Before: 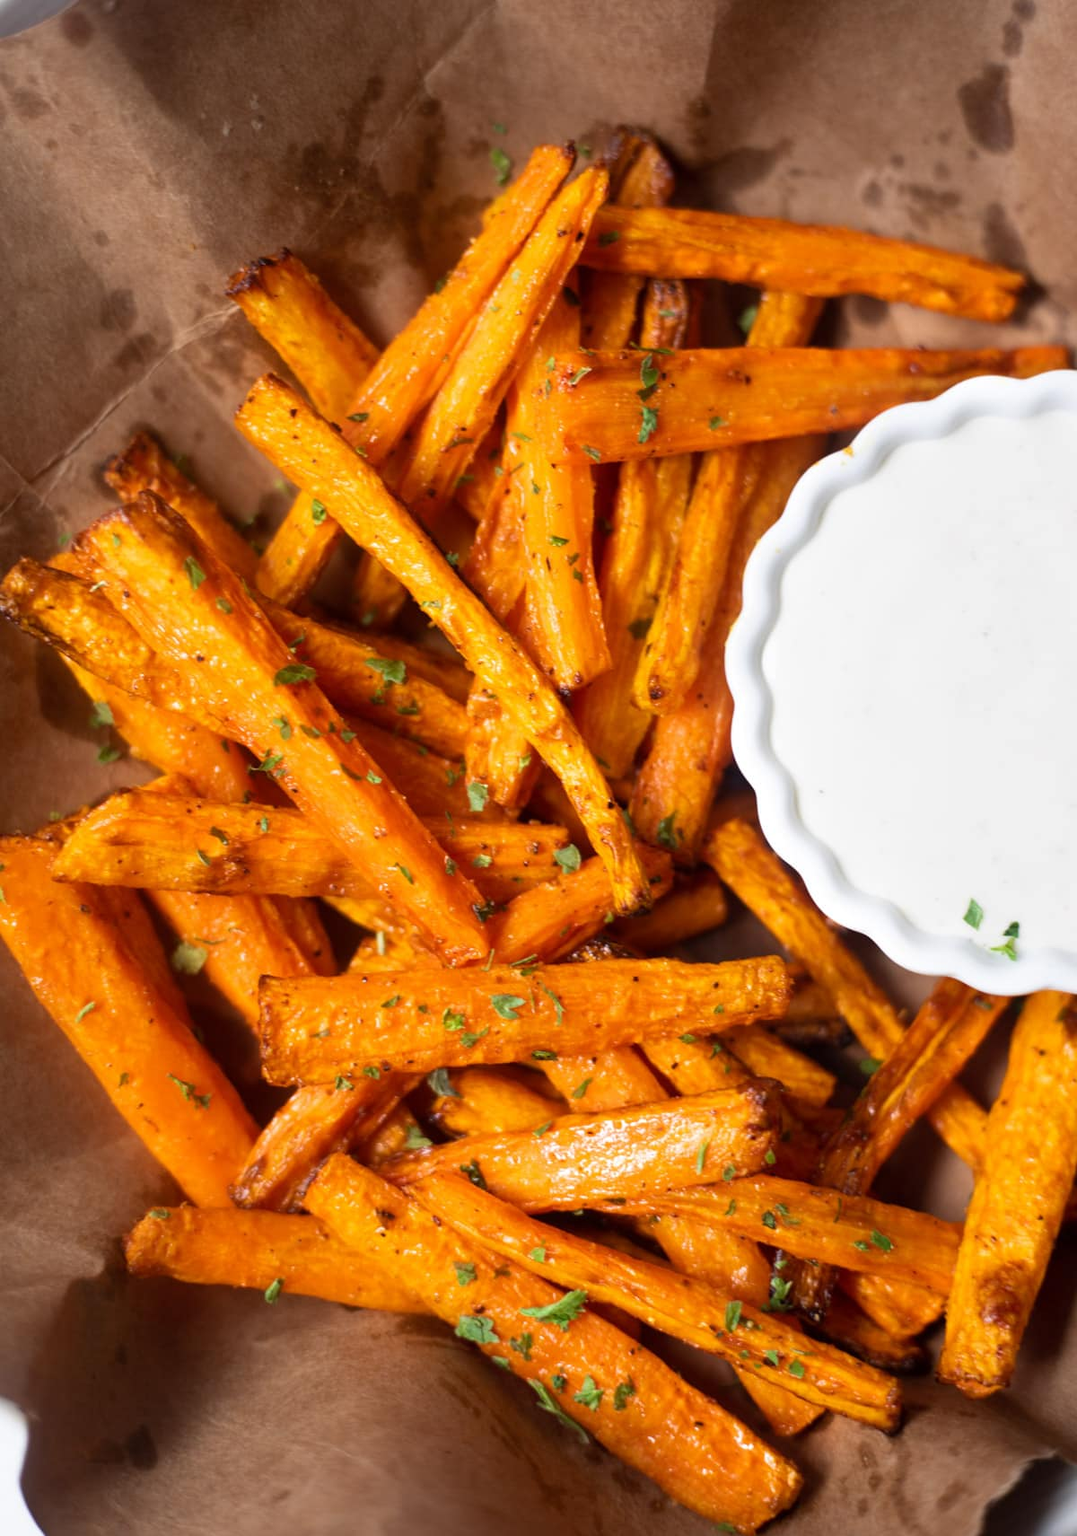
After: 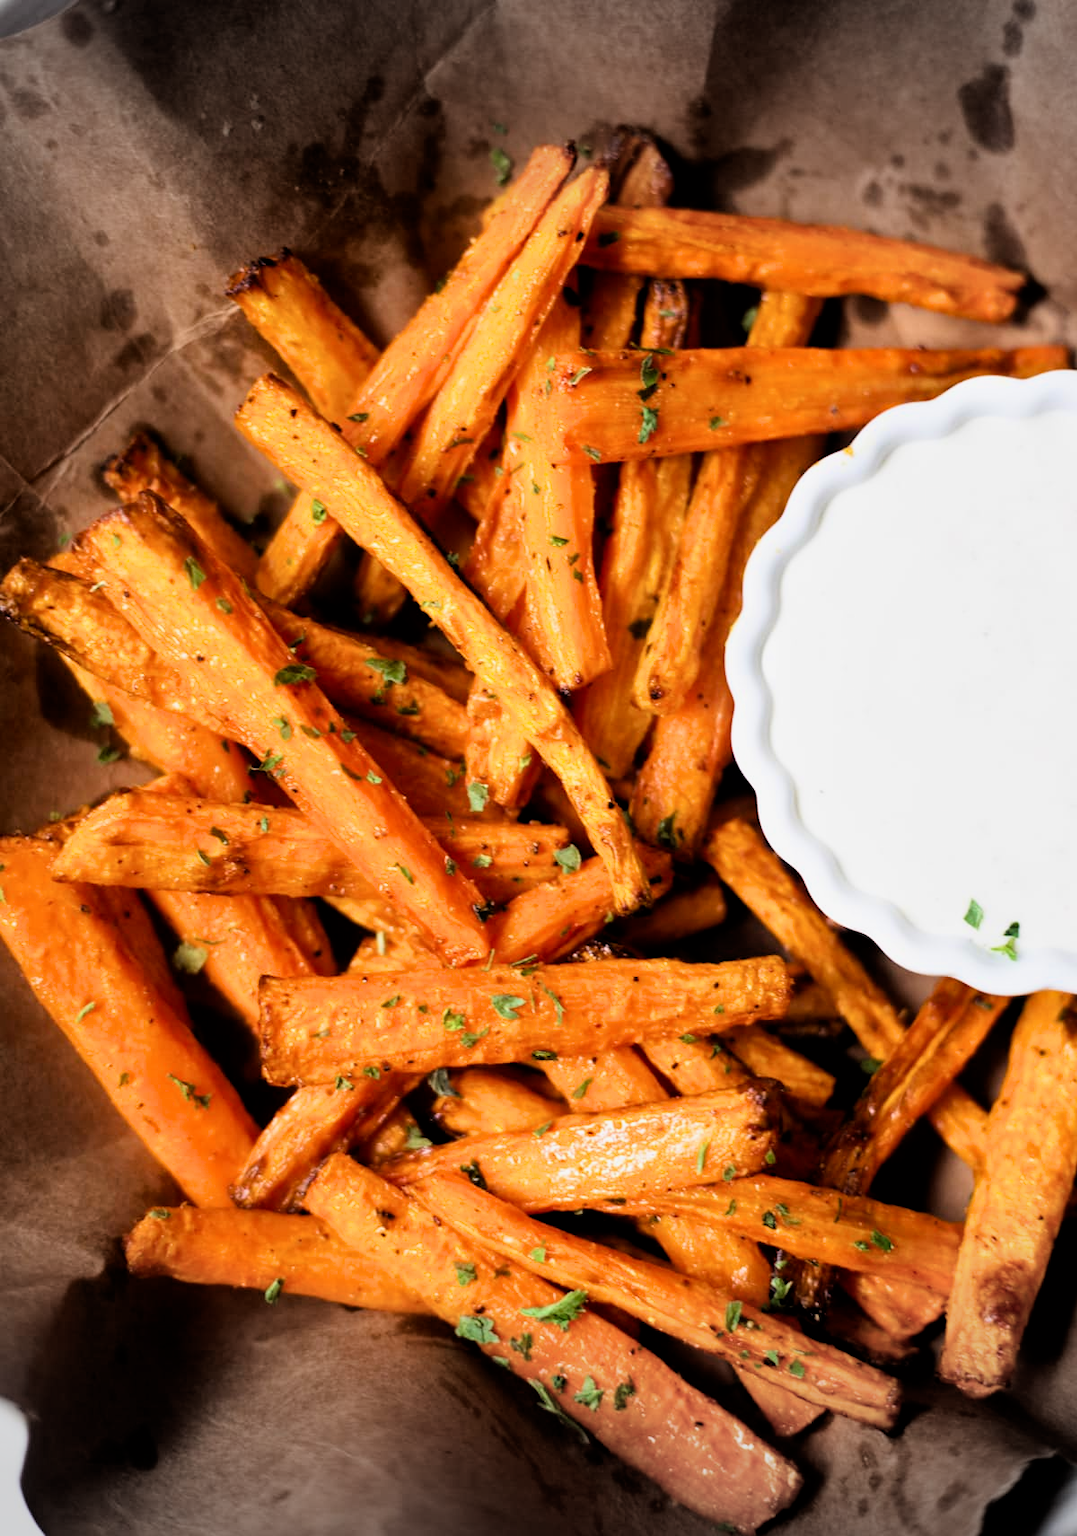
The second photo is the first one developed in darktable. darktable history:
haze removal: compatibility mode true, adaptive false
color zones: curves: ch1 [(0.25, 0.5) (0.747, 0.71)]
filmic rgb: black relative exposure -4 EV, white relative exposure 3 EV, hardness 3.02, contrast 1.5
vignetting: fall-off start 100%, brightness -0.282, width/height ratio 1.31
